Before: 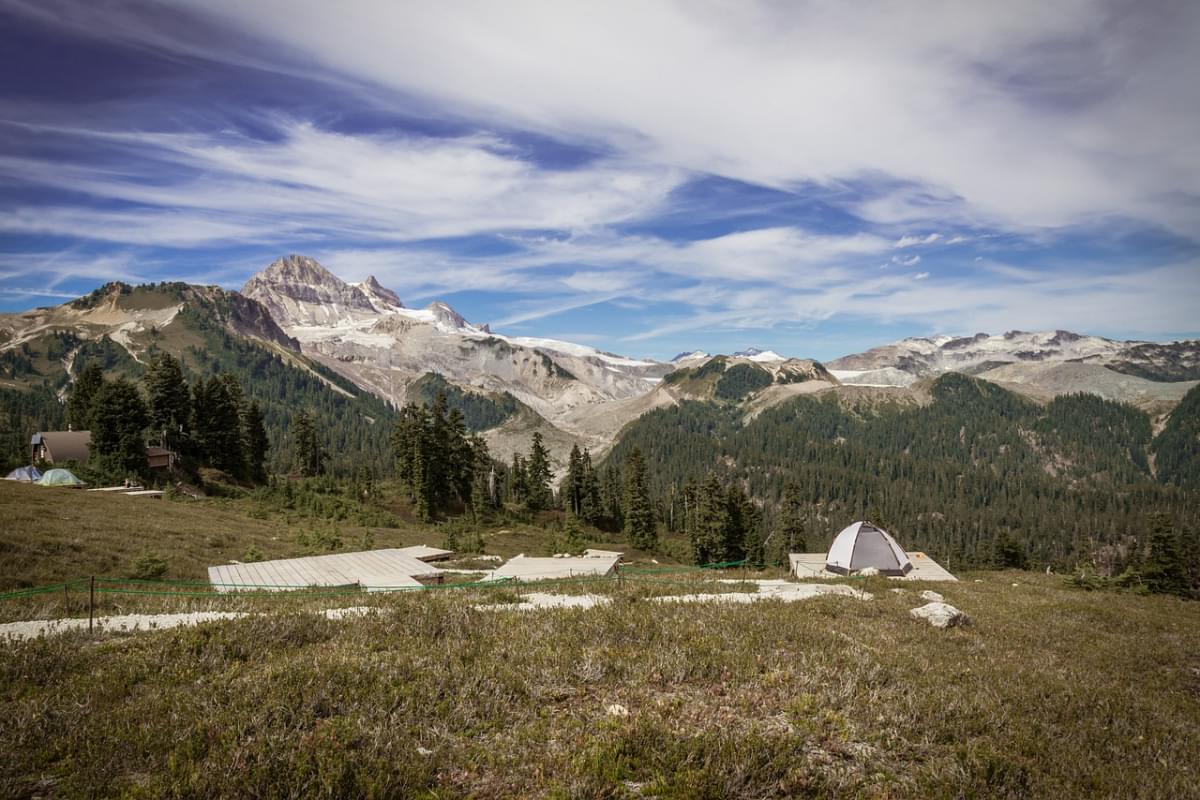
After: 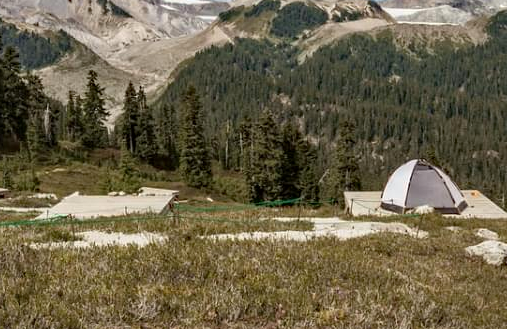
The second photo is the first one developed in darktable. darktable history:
contrast equalizer: y [[0.5 ×6], [0.5 ×6], [0.5, 0.5, 0.501, 0.545, 0.707, 0.863], [0 ×6], [0 ×6]], mix -0.289
crop: left 37.16%, top 45.32%, right 20.589%, bottom 13.53%
shadows and highlights: shadows 22.53, highlights -48.68, soften with gaussian
haze removal: strength 0.304, distance 0.248, compatibility mode true, adaptive false
local contrast: mode bilateral grid, contrast 20, coarseness 50, detail 119%, midtone range 0.2
